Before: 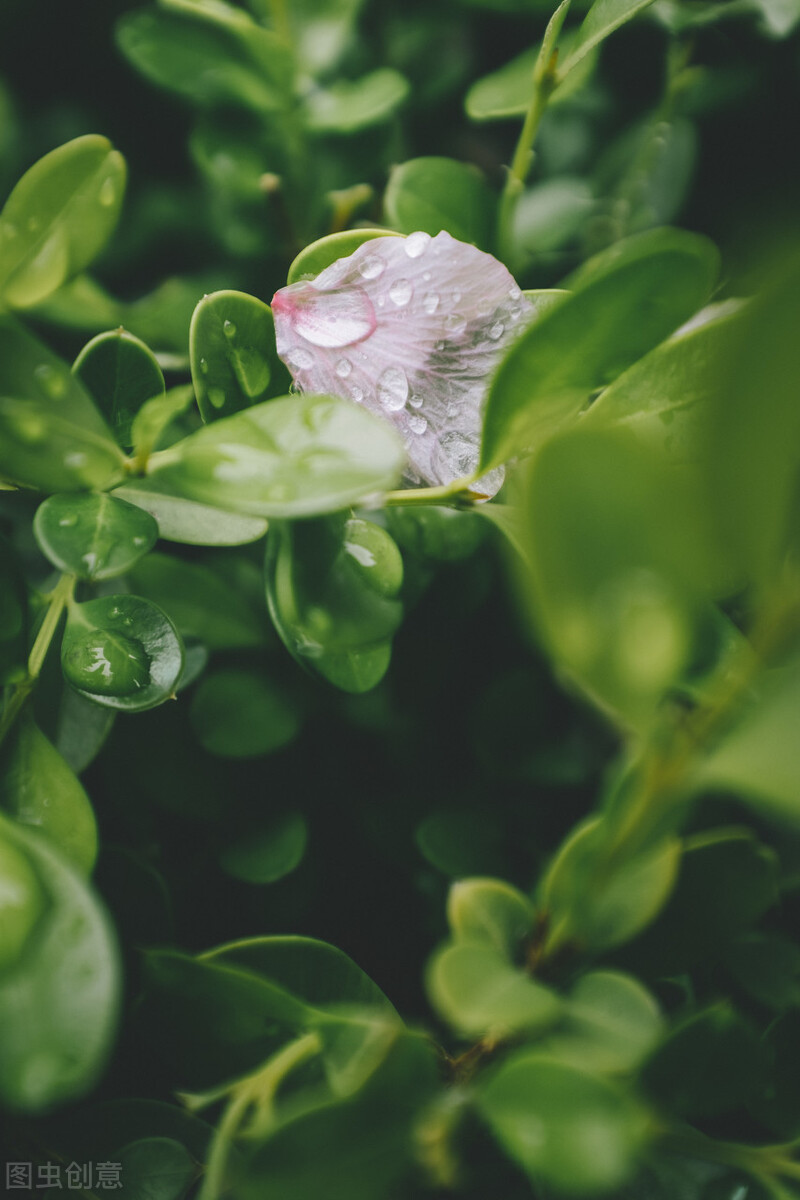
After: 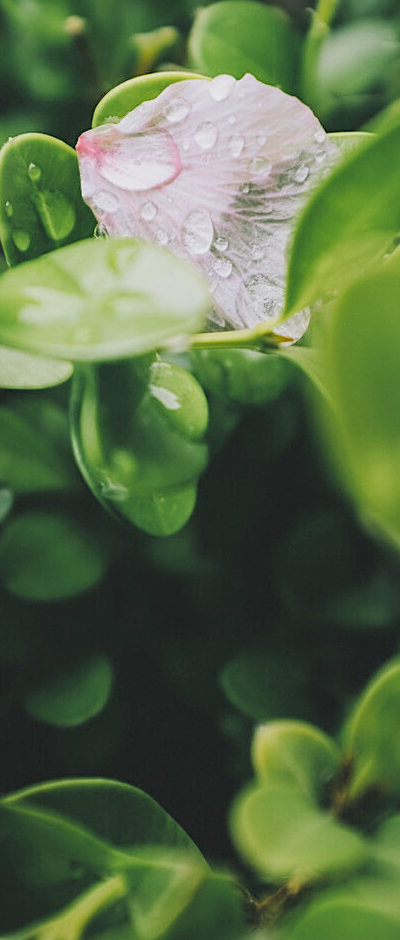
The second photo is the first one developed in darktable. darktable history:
exposure: exposure 0.603 EV, compensate exposure bias true, compensate highlight preservation false
sharpen: on, module defaults
filmic rgb: black relative exposure -7.71 EV, white relative exposure 4.42 EV, hardness 3.75, latitude 38.75%, contrast 0.983, highlights saturation mix 8.55%, shadows ↔ highlights balance 4.9%, iterations of high-quality reconstruction 0
crop and rotate: angle 0.01°, left 24.405%, top 13.146%, right 25.573%, bottom 8.423%
